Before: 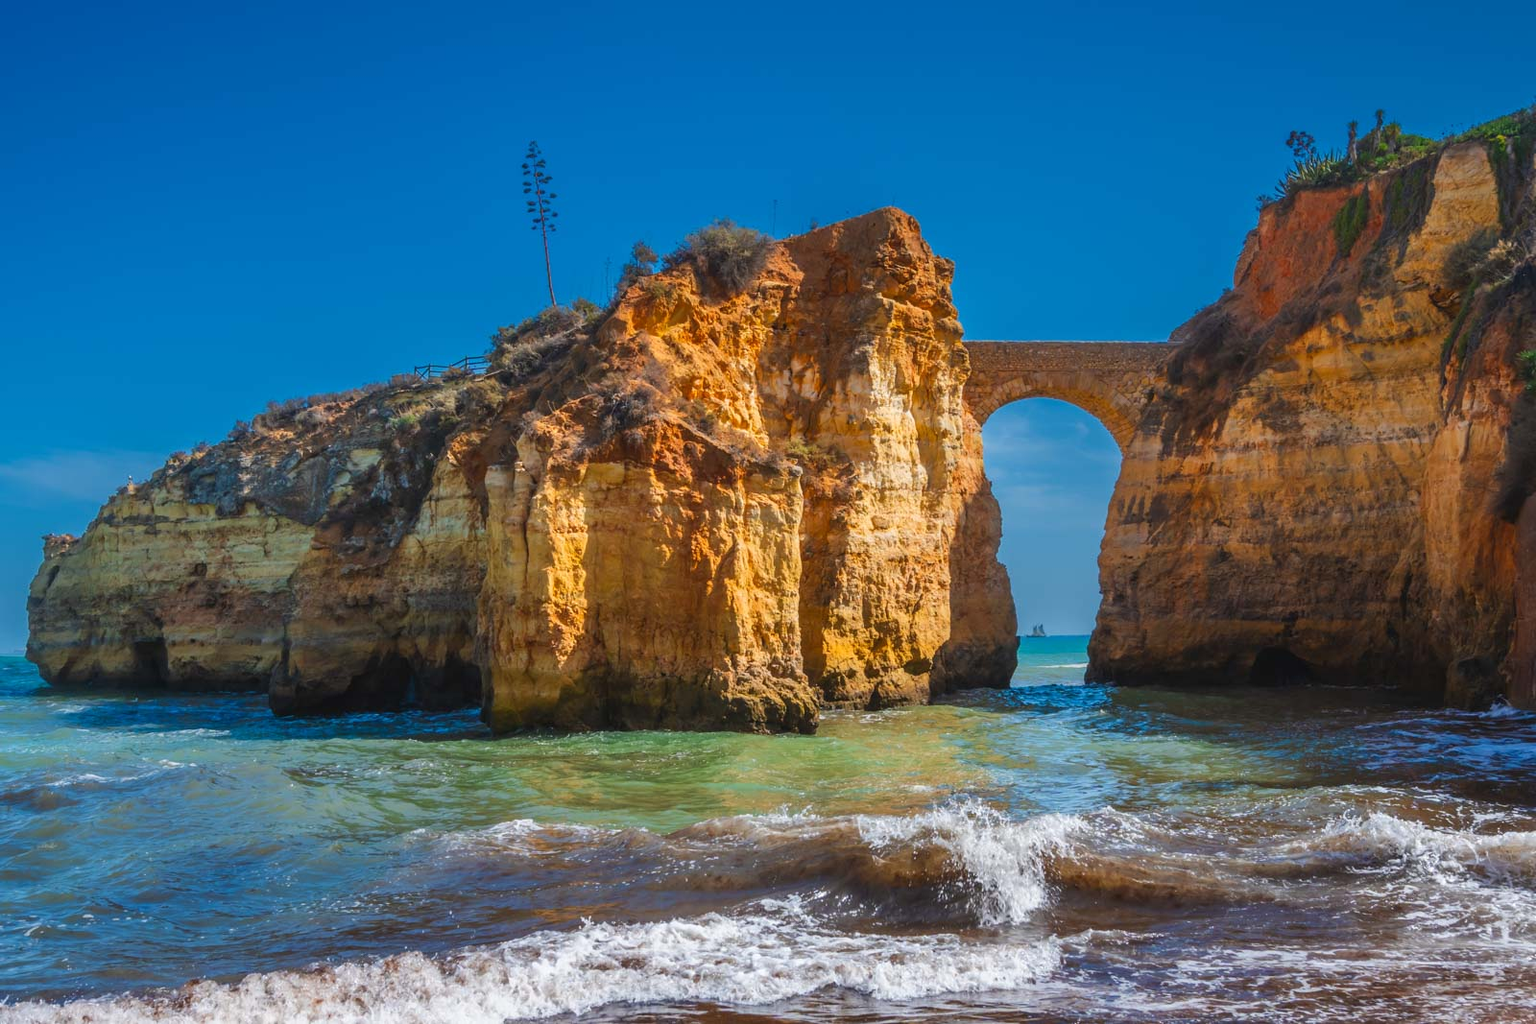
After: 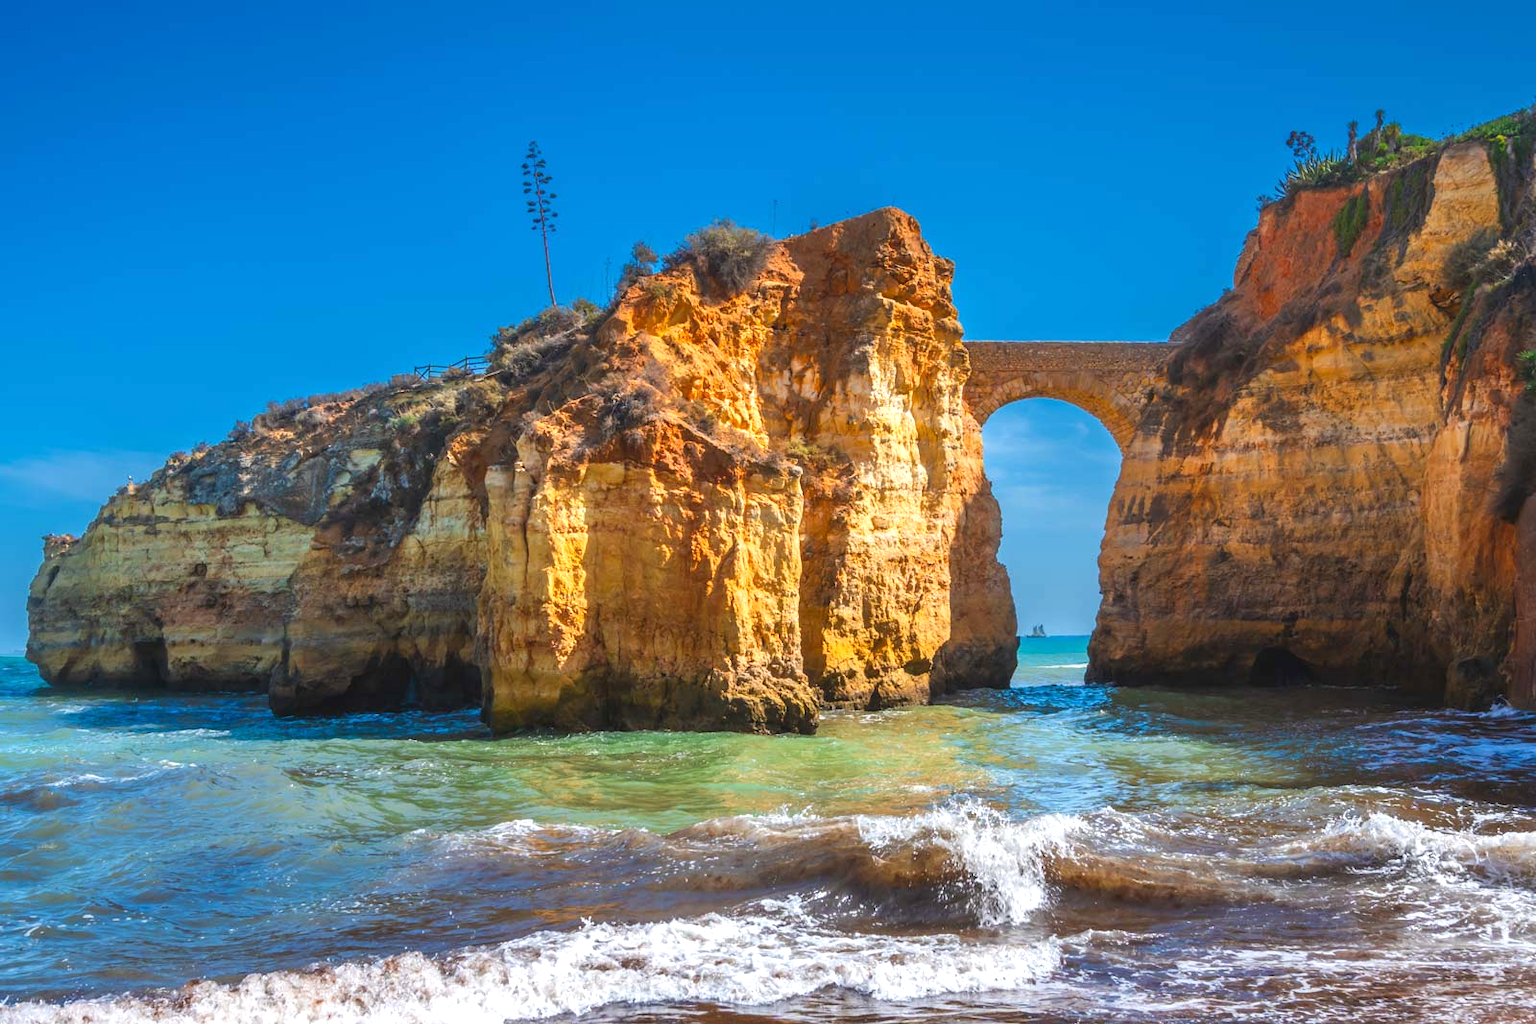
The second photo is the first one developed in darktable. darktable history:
exposure: exposure 0.55 EV, compensate highlight preservation false
